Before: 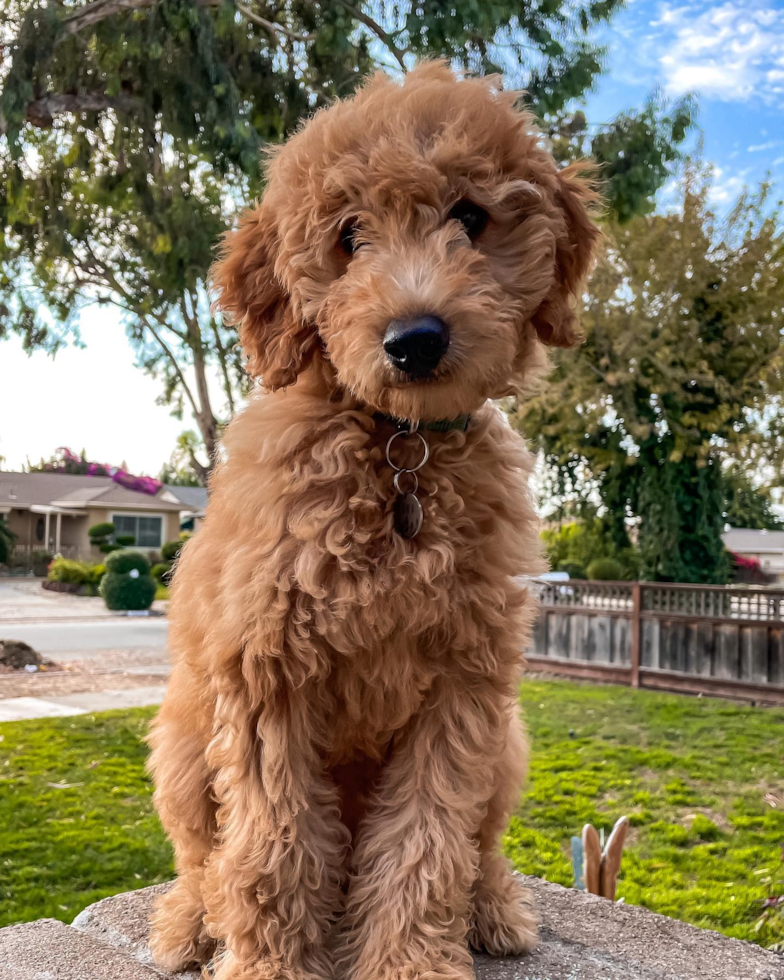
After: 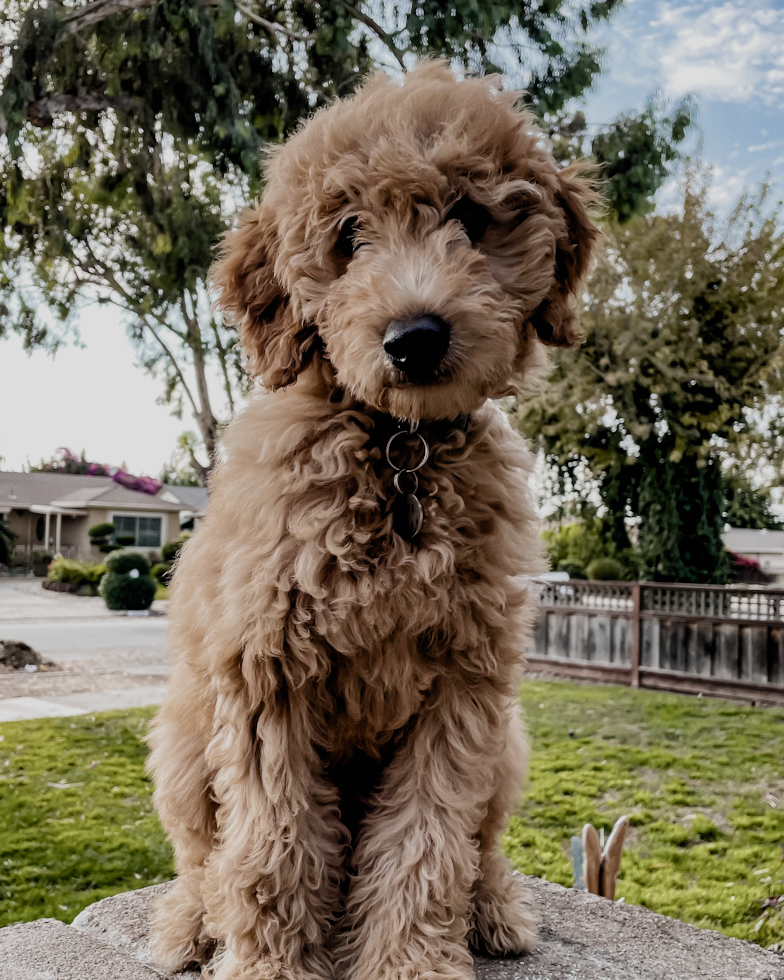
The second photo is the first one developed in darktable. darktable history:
filmic rgb: black relative exposure -5.08 EV, white relative exposure 3.97 EV, hardness 2.9, contrast 1.095, highlights saturation mix -21.18%, preserve chrominance no, color science v4 (2020), contrast in shadows soft
